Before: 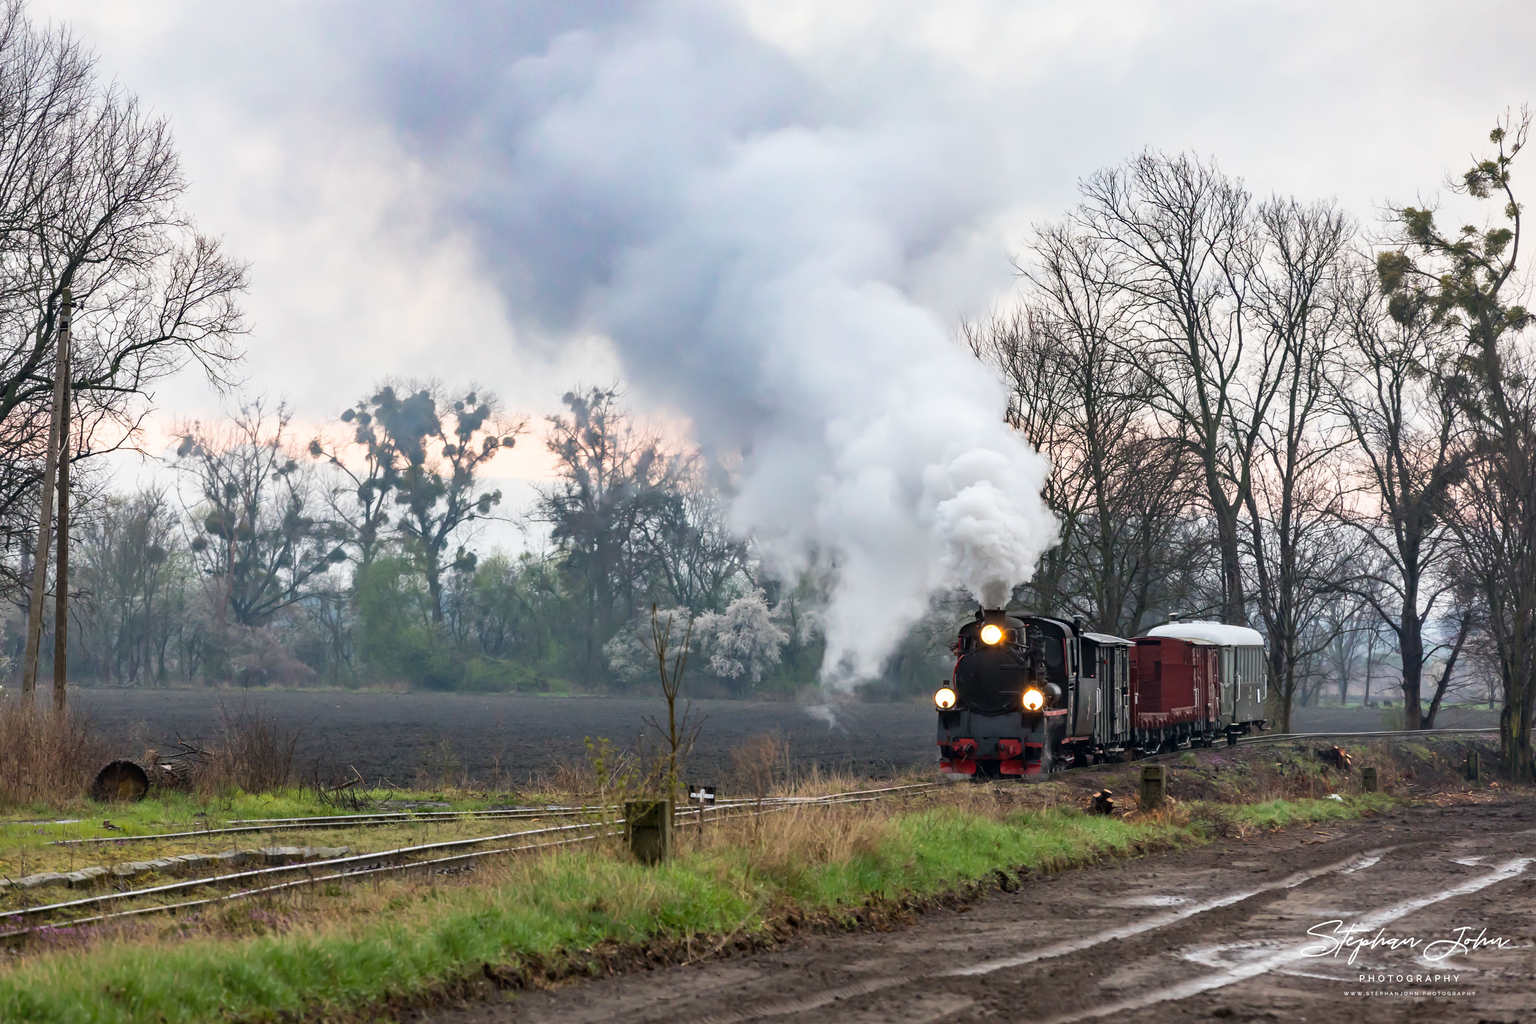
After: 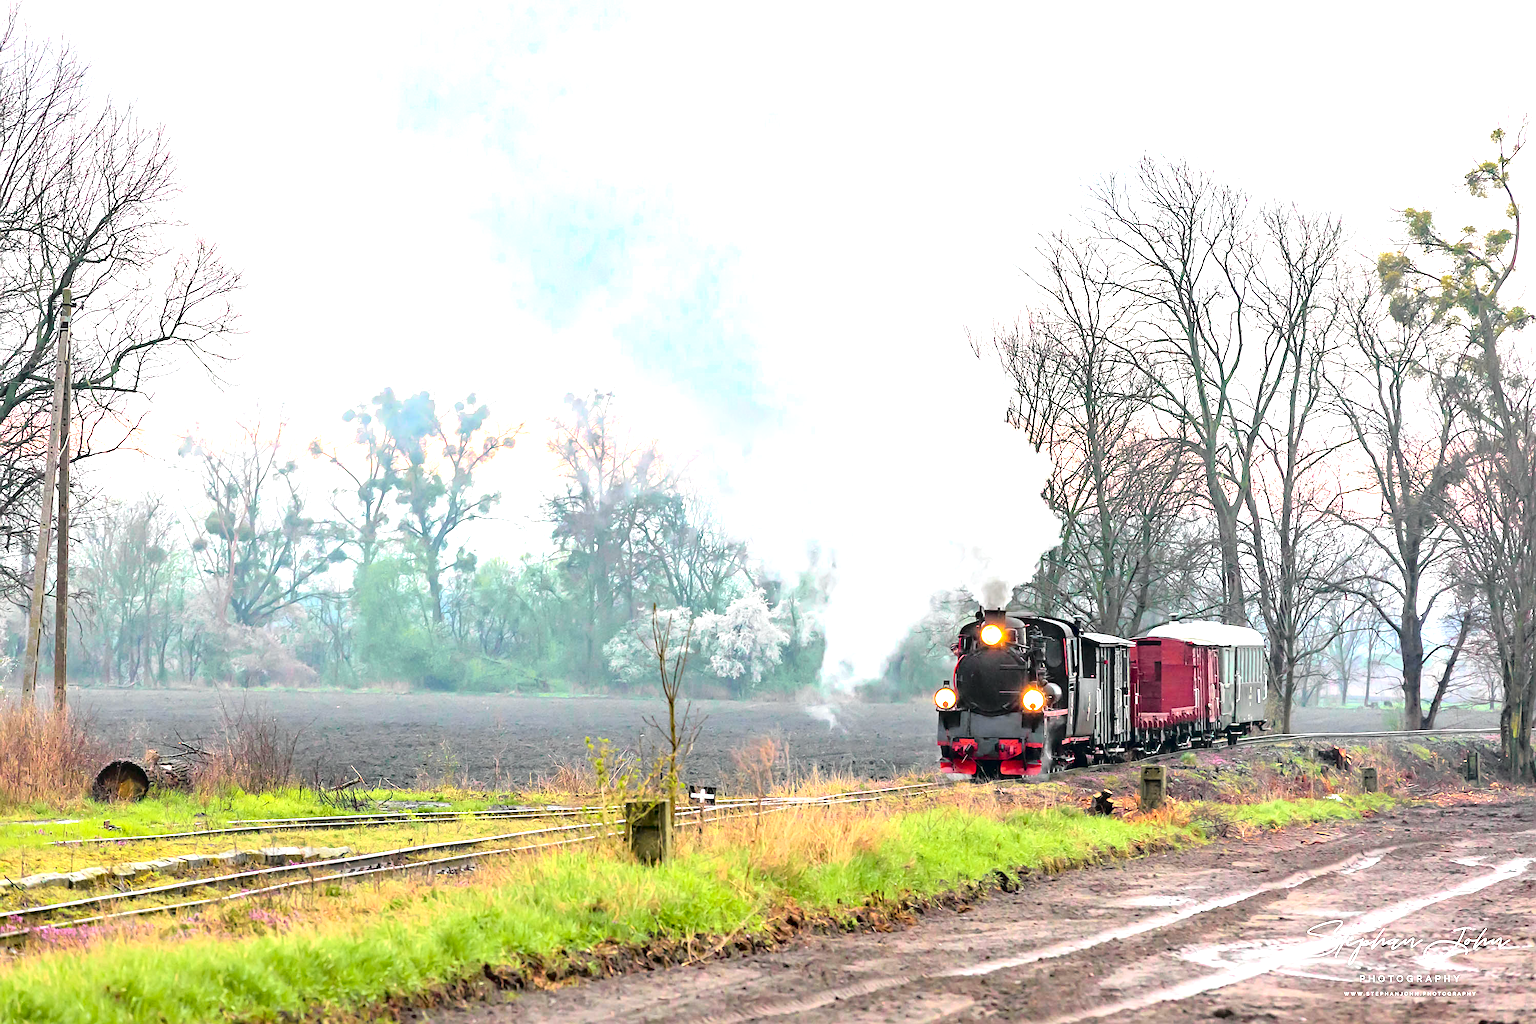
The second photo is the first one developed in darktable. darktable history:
sharpen: on, module defaults
tone curve: curves: ch0 [(0, 0) (0.135, 0.09) (0.326, 0.386) (0.489, 0.573) (0.663, 0.749) (0.854, 0.897) (1, 0.974)]; ch1 [(0, 0) (0.366, 0.367) (0.475, 0.453) (0.494, 0.493) (0.504, 0.497) (0.544, 0.569) (0.562, 0.605) (0.622, 0.694) (1, 1)]; ch2 [(0, 0) (0.333, 0.346) (0.375, 0.375) (0.424, 0.43) (0.476, 0.492) (0.502, 0.503) (0.533, 0.534) (0.572, 0.603) (0.605, 0.656) (0.641, 0.709) (1, 1)], color space Lab, independent channels, preserve colors none
exposure: black level correction 0, exposure 1.672 EV, compensate highlight preservation false
